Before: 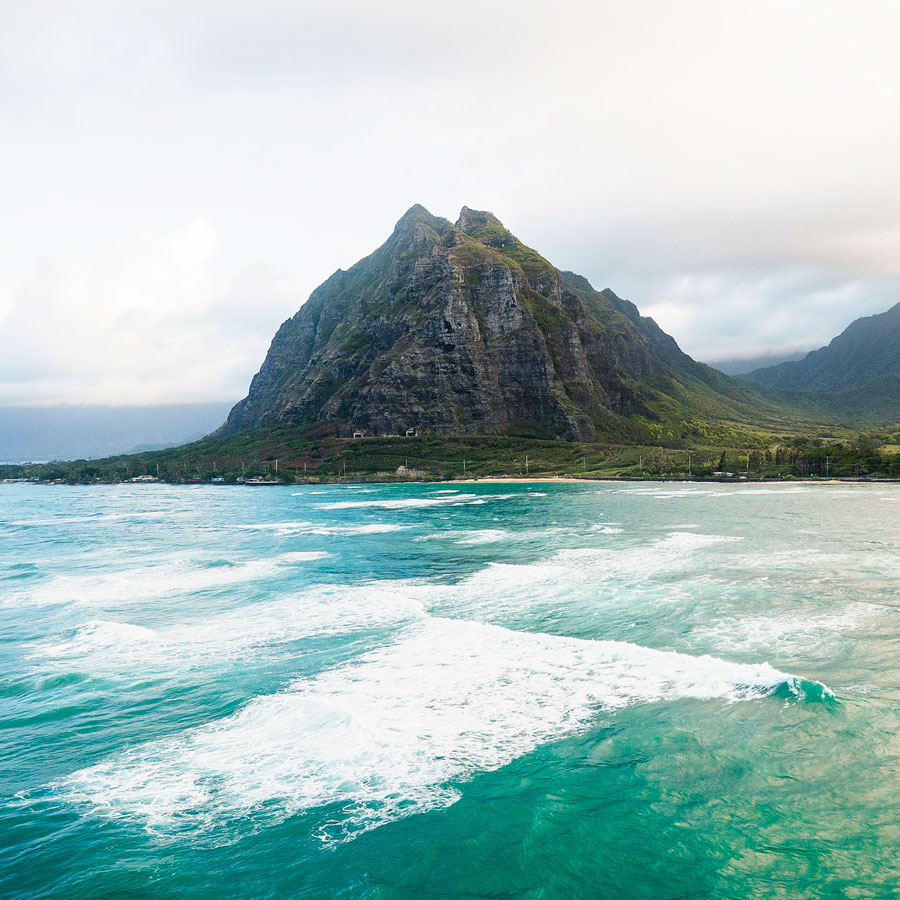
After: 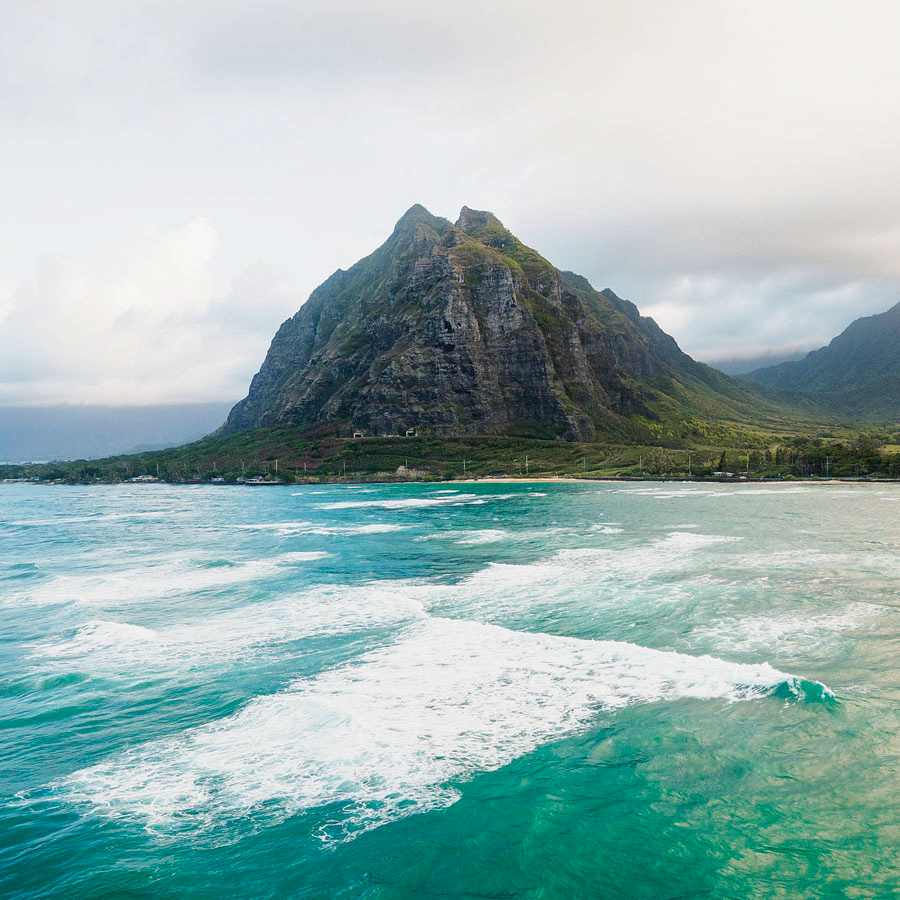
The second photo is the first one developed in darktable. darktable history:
shadows and highlights: shadows -20.26, white point adjustment -1.94, highlights -35.07
